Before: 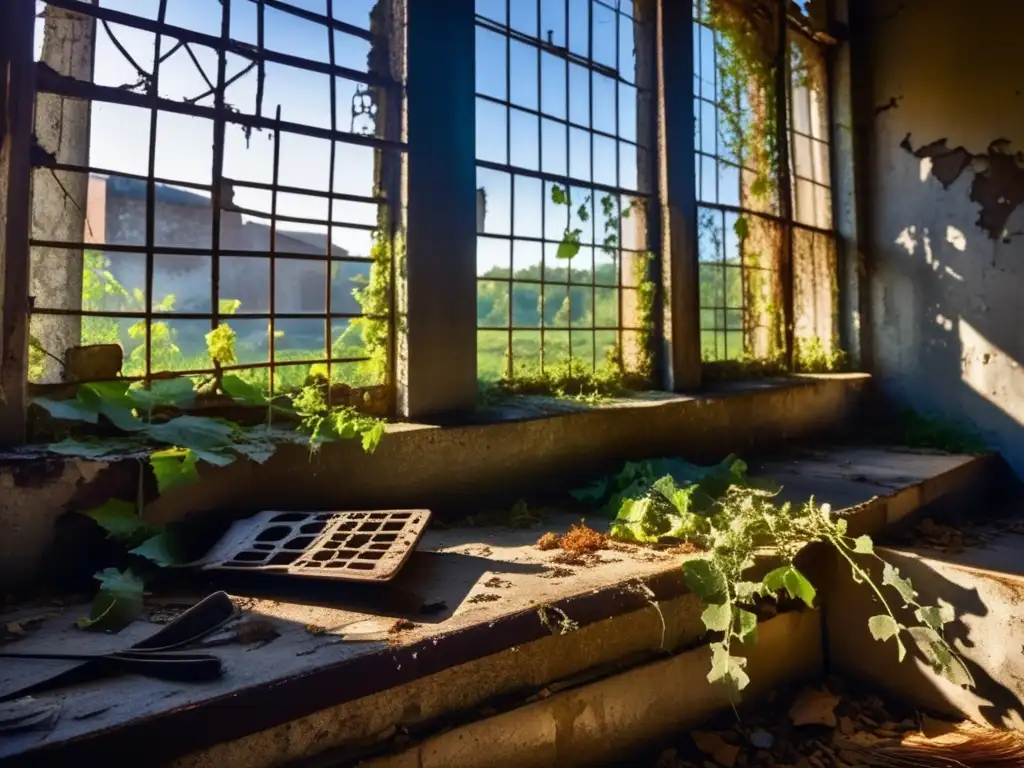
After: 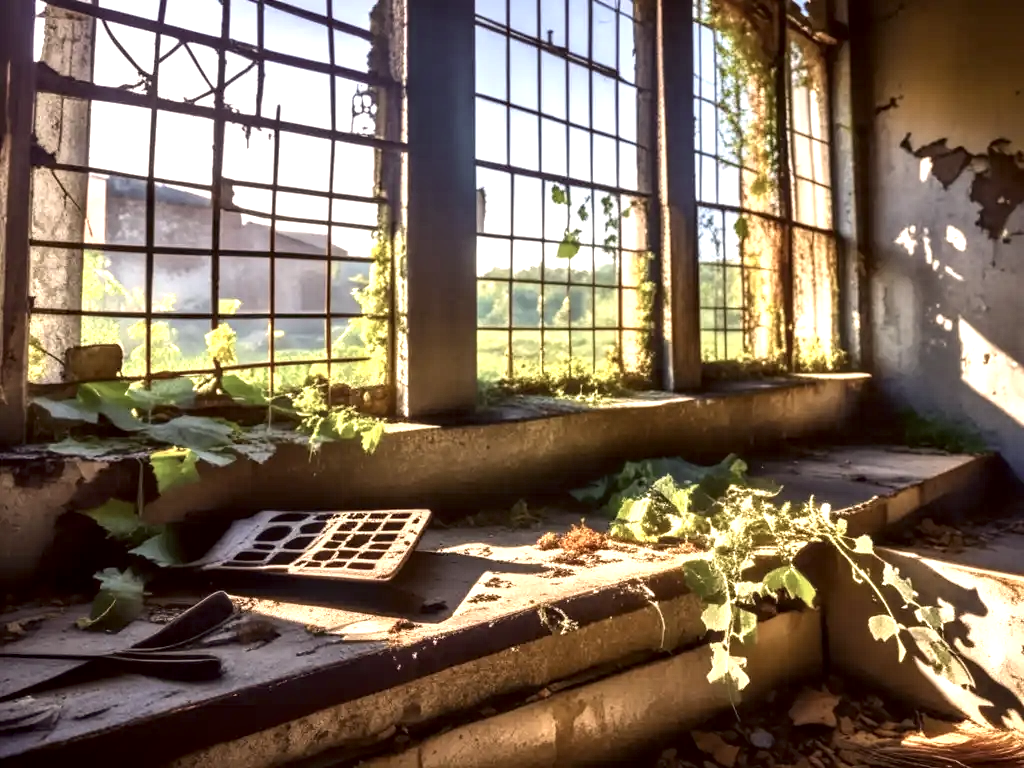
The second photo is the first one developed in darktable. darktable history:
color correction: highlights a* 6.27, highlights b* 8.19, shadows a* 5.94, shadows b* 7.23, saturation 0.9
local contrast: detail 130%
contrast brightness saturation: contrast 0.1, saturation -0.3
exposure: black level correction 0.001, exposure 1.116 EV, compensate highlight preservation false
